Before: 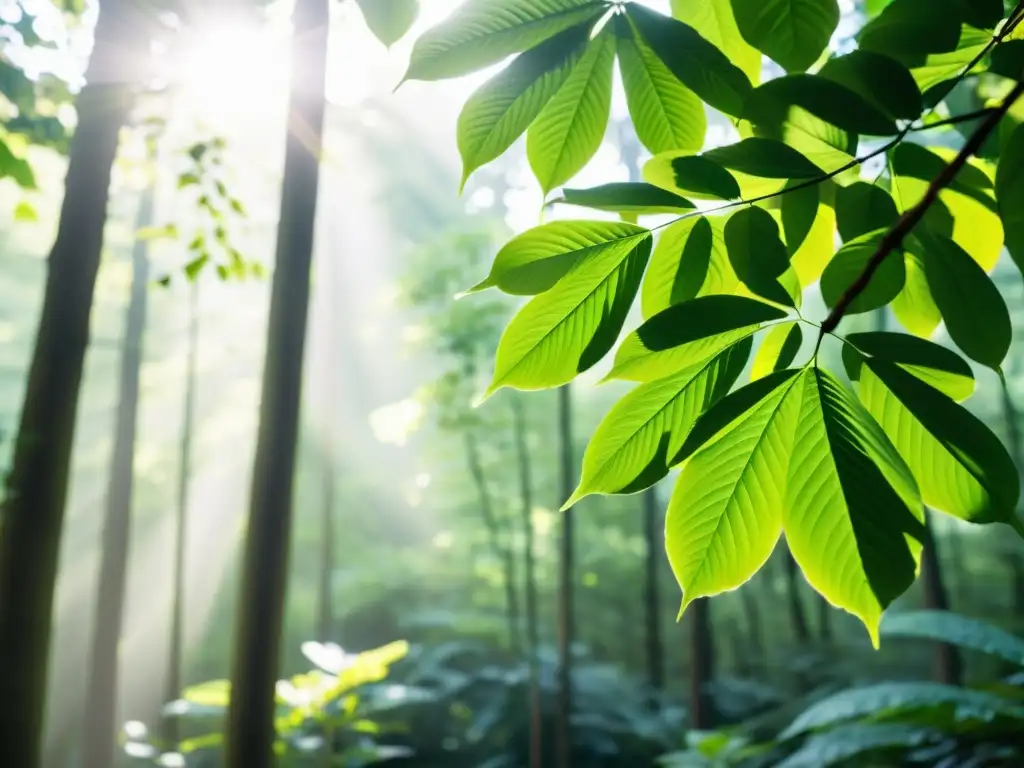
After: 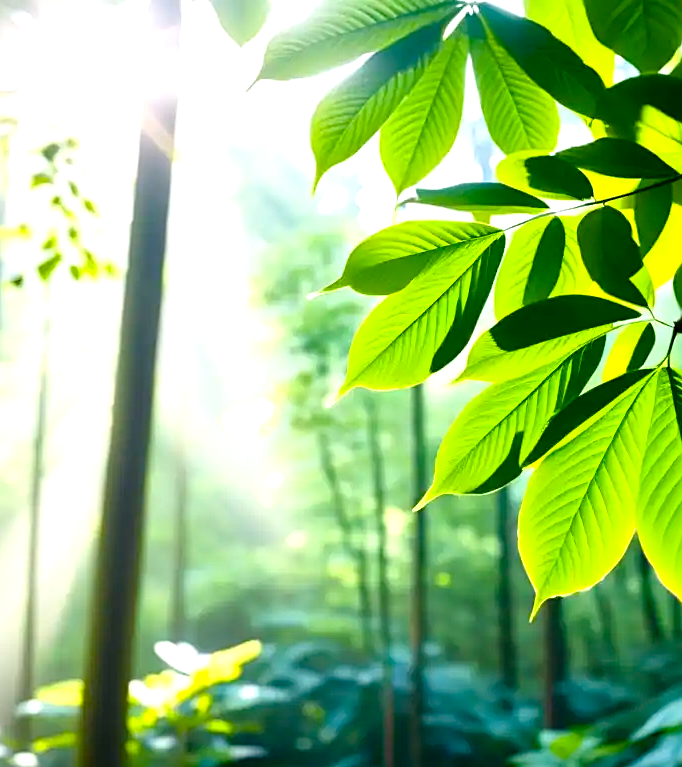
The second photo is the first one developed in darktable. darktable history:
crop and rotate: left 14.436%, right 18.898%
exposure: exposure 0.507 EV, compensate highlight preservation false
local contrast: mode bilateral grid, contrast 20, coarseness 50, detail 120%, midtone range 0.2
color balance rgb: perceptual saturation grading › global saturation 20%, perceptual saturation grading › highlights -25%, perceptual saturation grading › shadows 25%, global vibrance 50%
color balance: mode lift, gamma, gain (sRGB)
sharpen: on, module defaults
